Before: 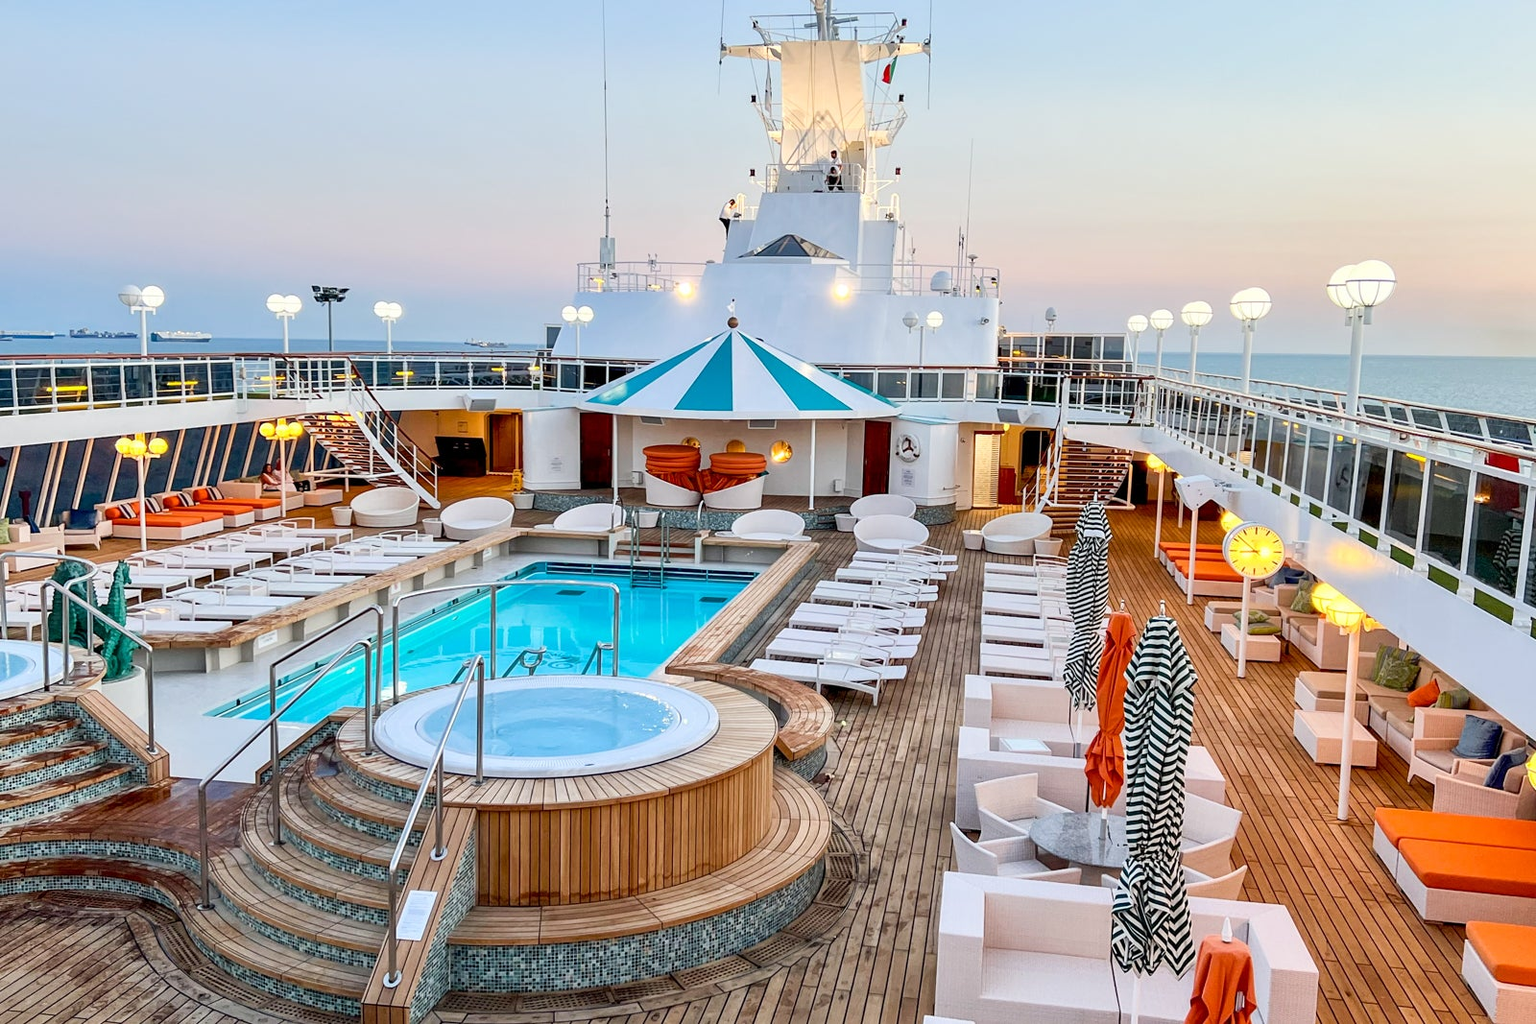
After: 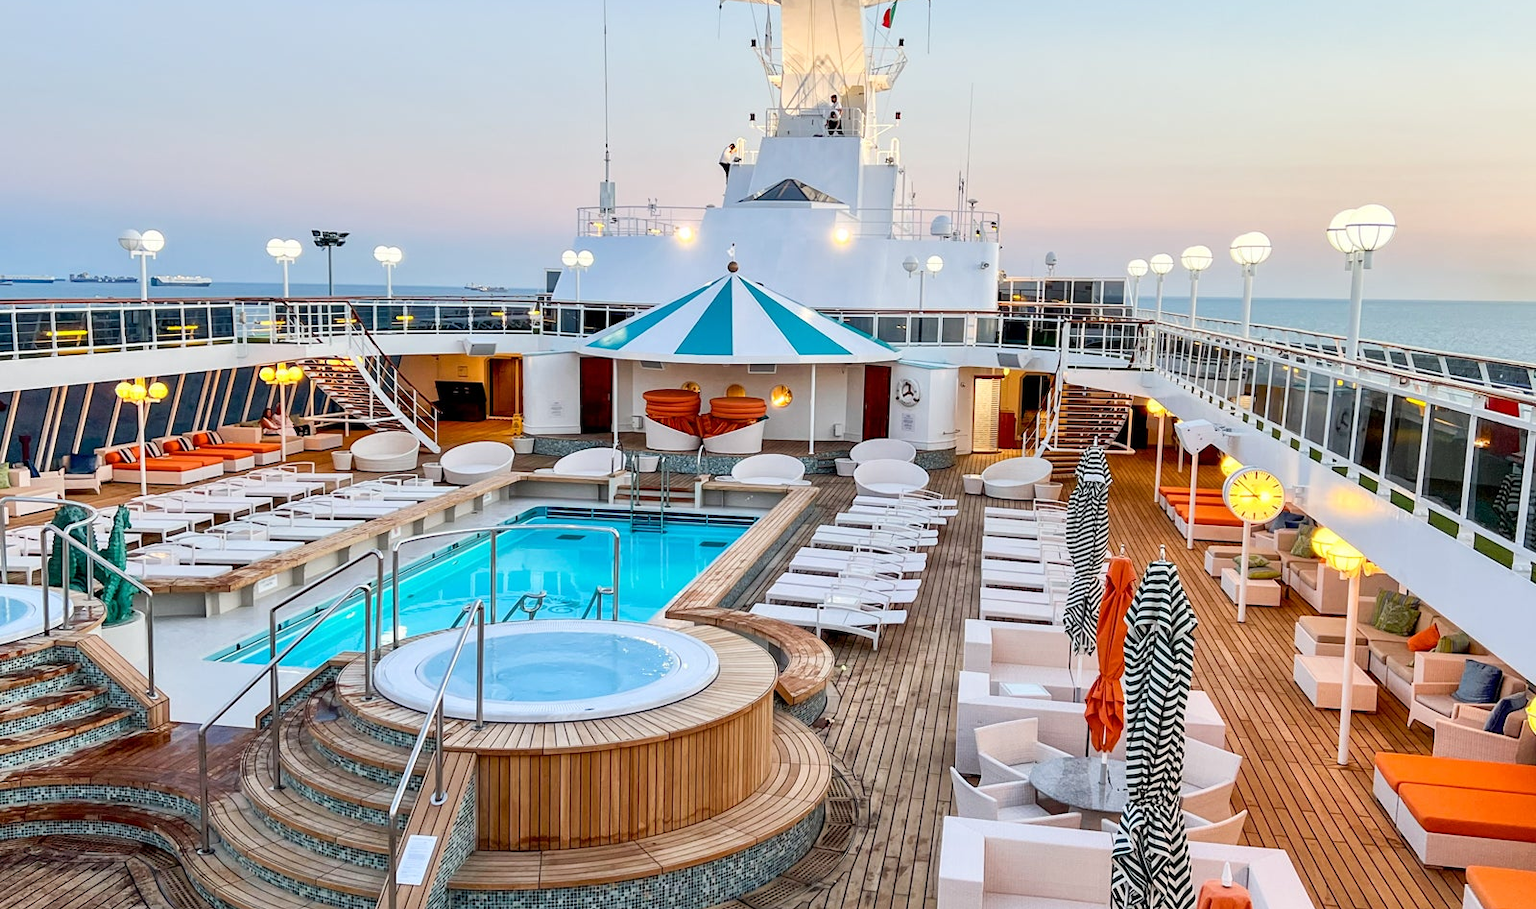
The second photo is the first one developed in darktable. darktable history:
crop and rotate: top 5.527%, bottom 5.638%
